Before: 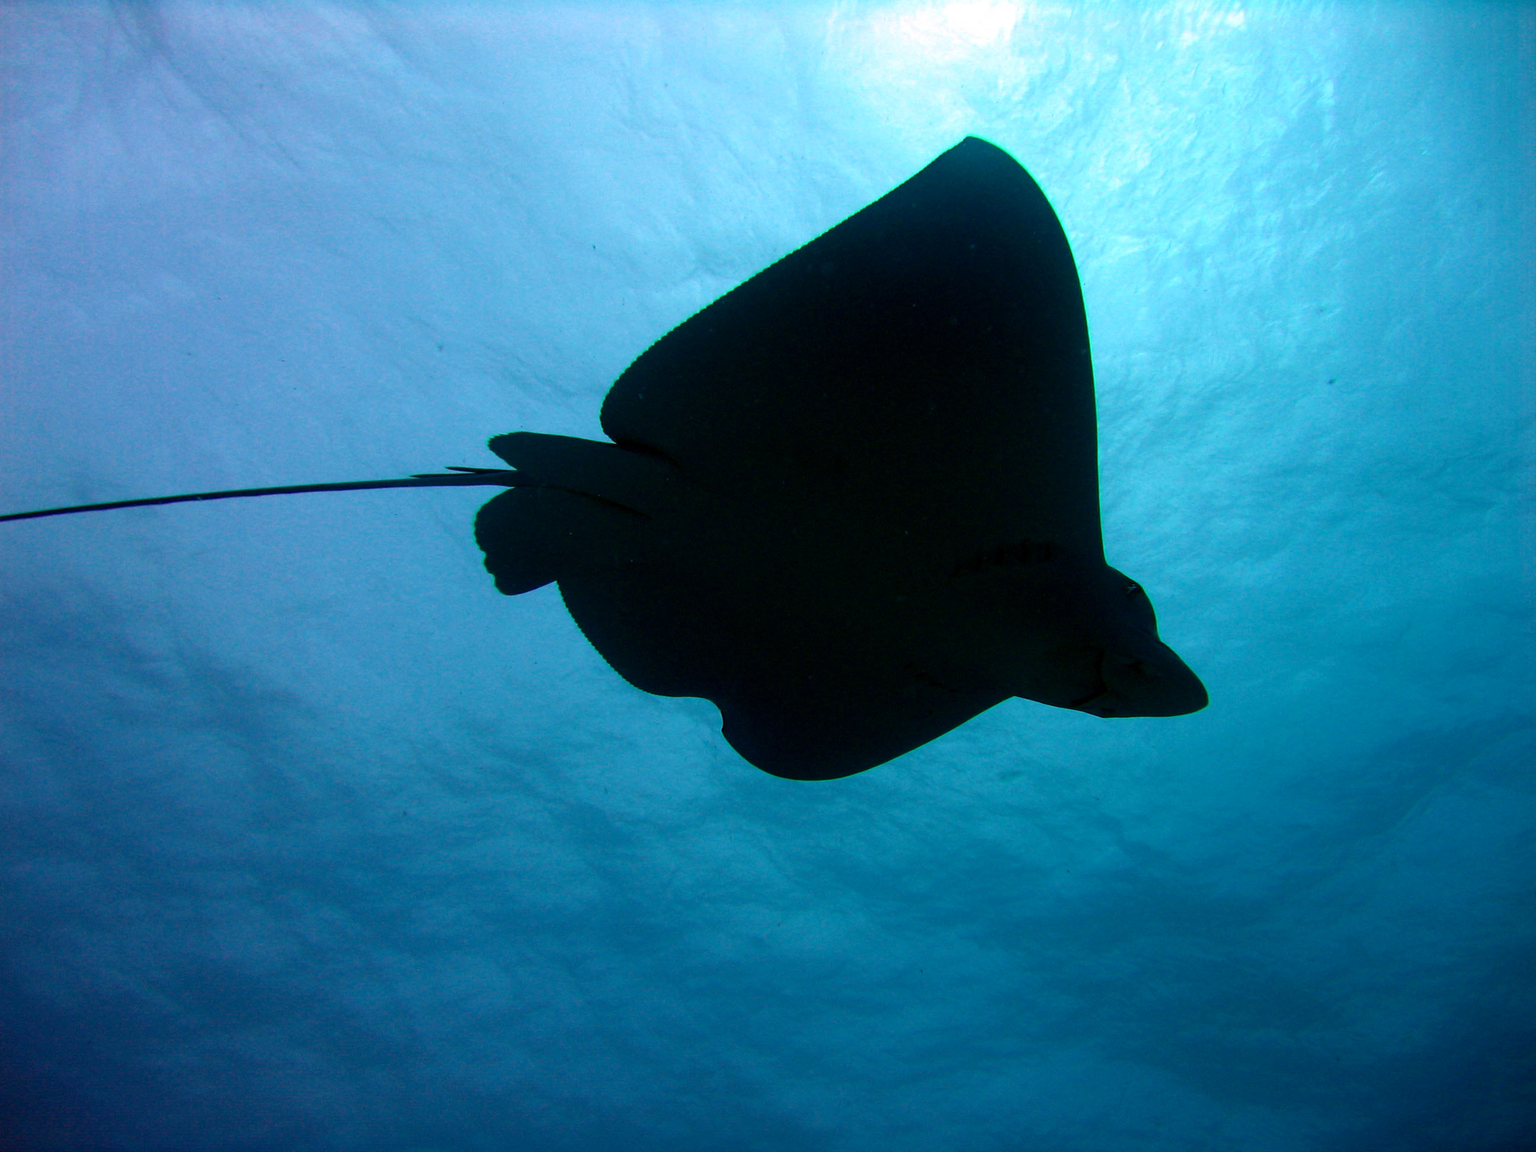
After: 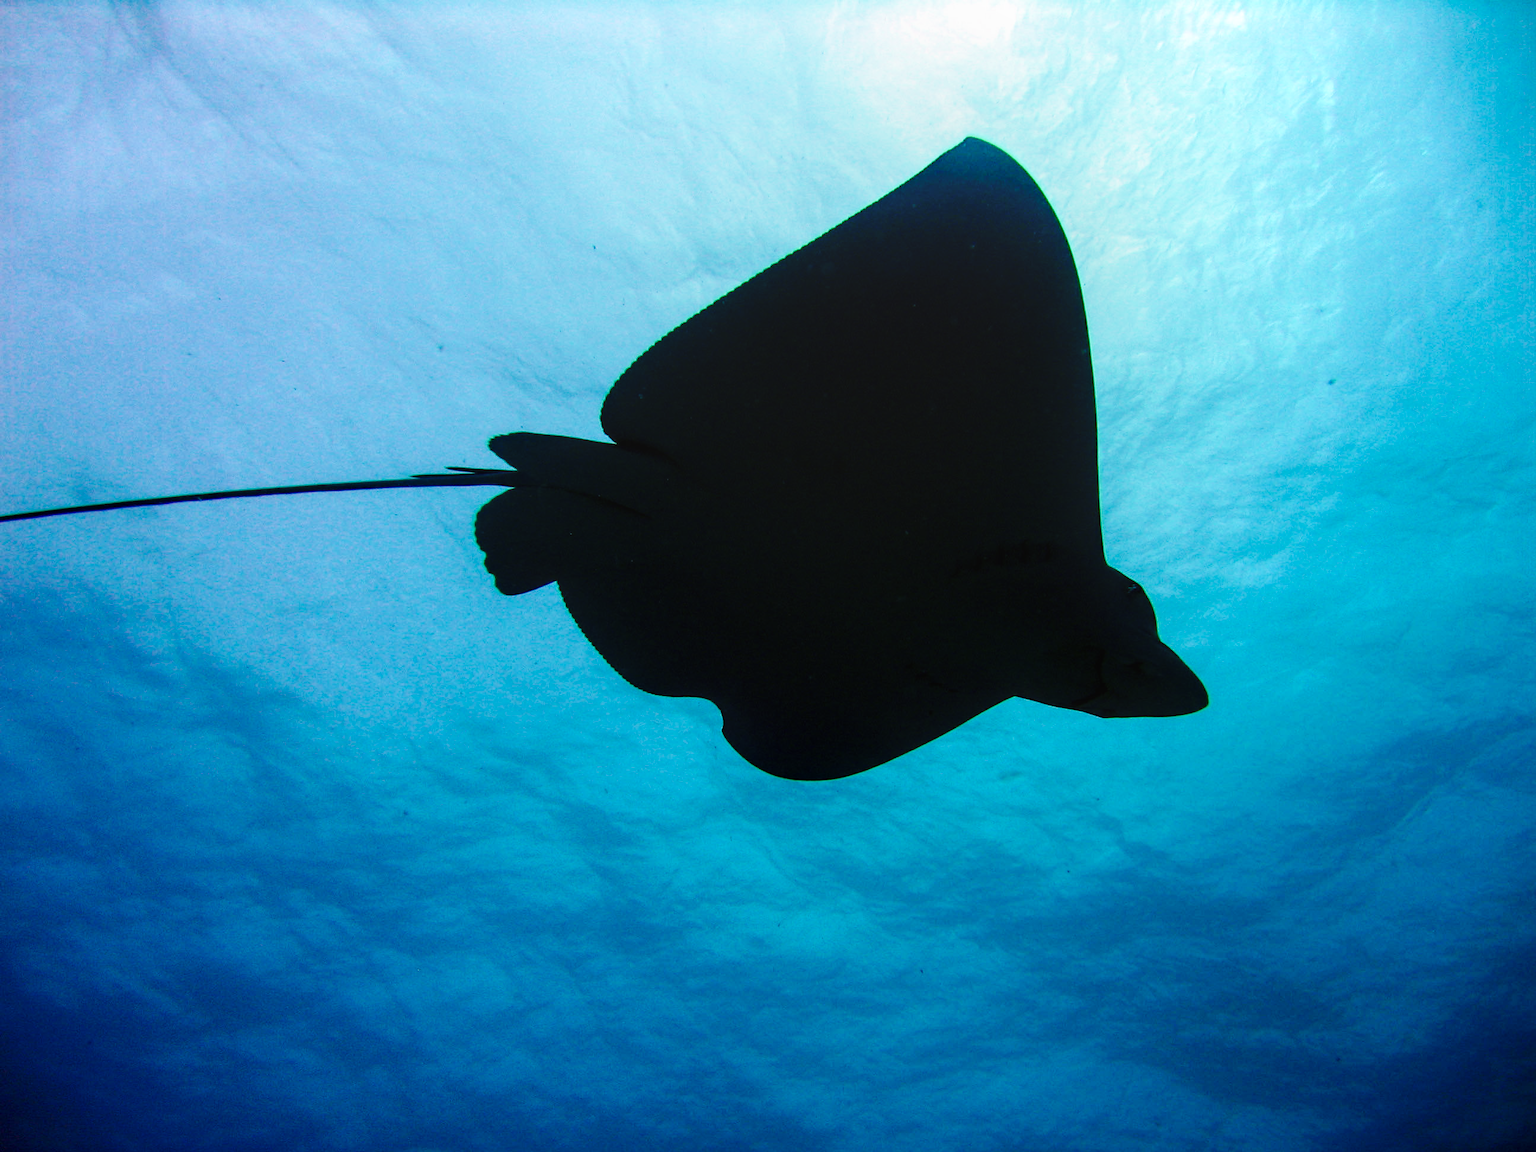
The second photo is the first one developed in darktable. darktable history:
local contrast: on, module defaults
base curve: curves: ch0 [(0, 0) (0.036, 0.025) (0.121, 0.166) (0.206, 0.329) (0.605, 0.79) (1, 1)], preserve colors none
